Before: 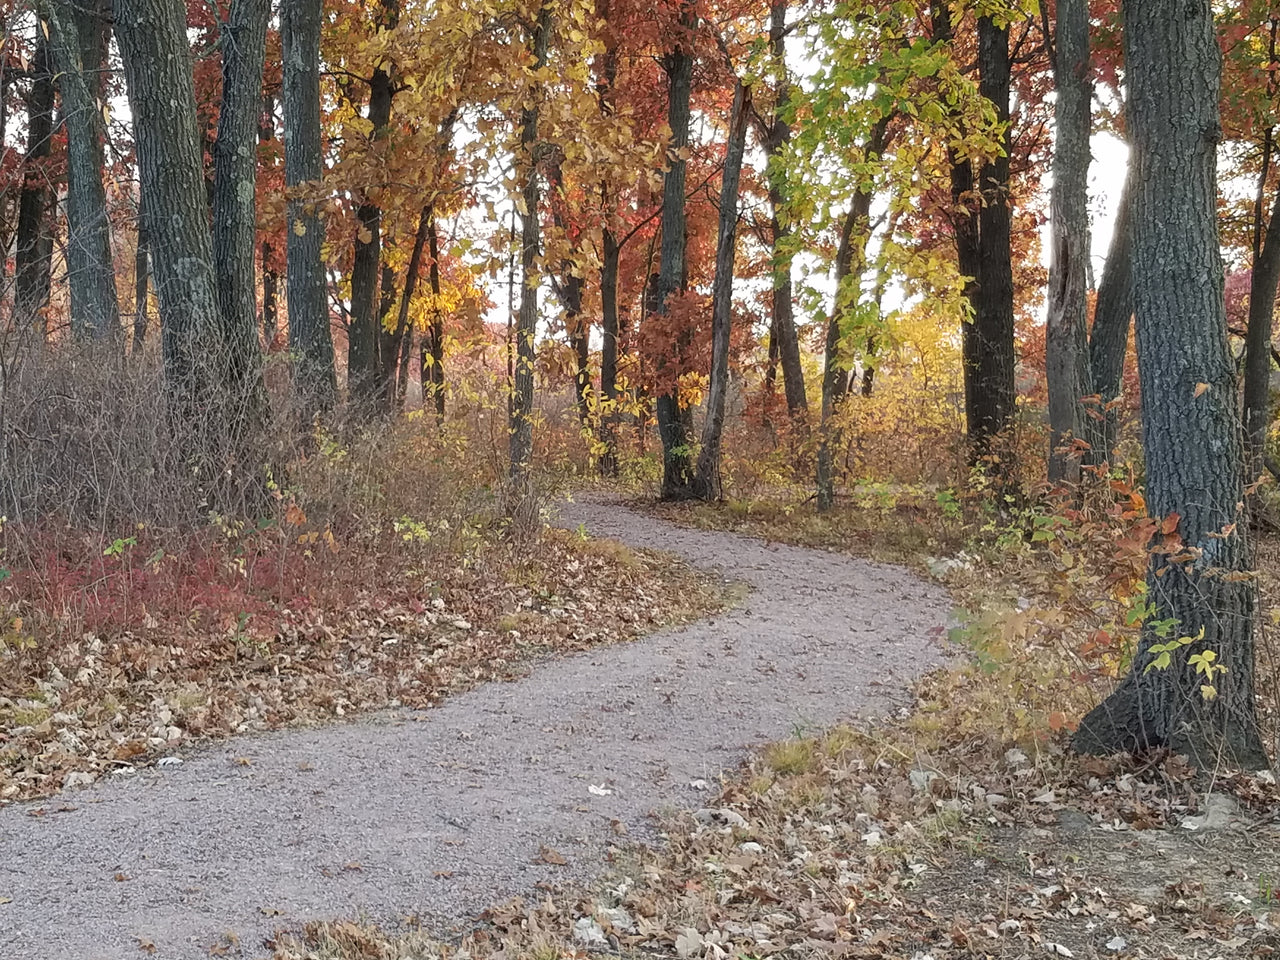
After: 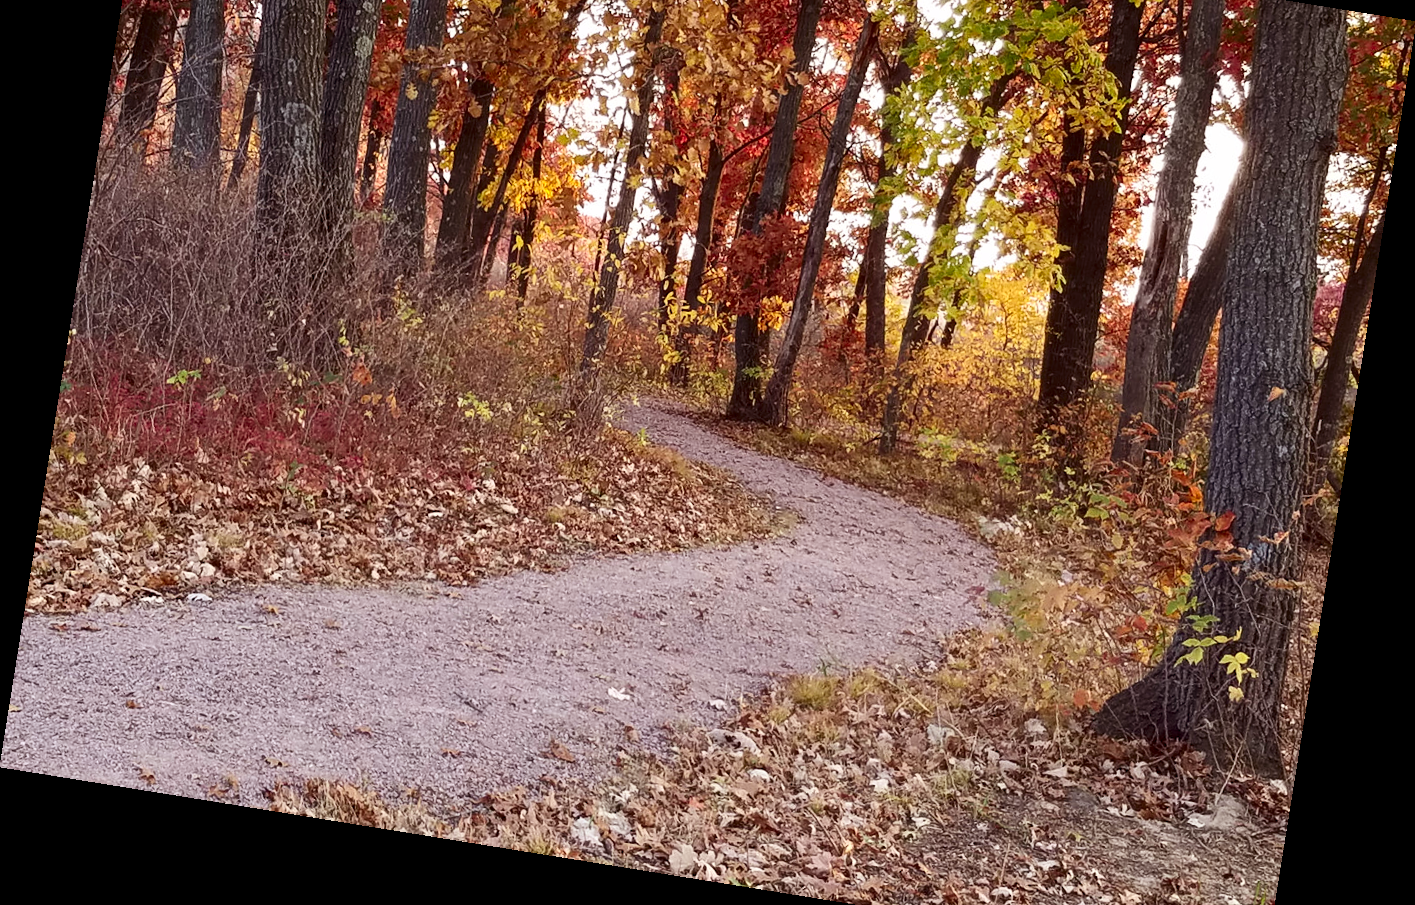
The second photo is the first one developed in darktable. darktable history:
crop and rotate: top 15.774%, bottom 5.506%
rotate and perspective: rotation 9.12°, automatic cropping off
rgb levels: mode RGB, independent channels, levels [[0, 0.474, 1], [0, 0.5, 1], [0, 0.5, 1]]
contrast brightness saturation: contrast 0.21, brightness -0.11, saturation 0.21
